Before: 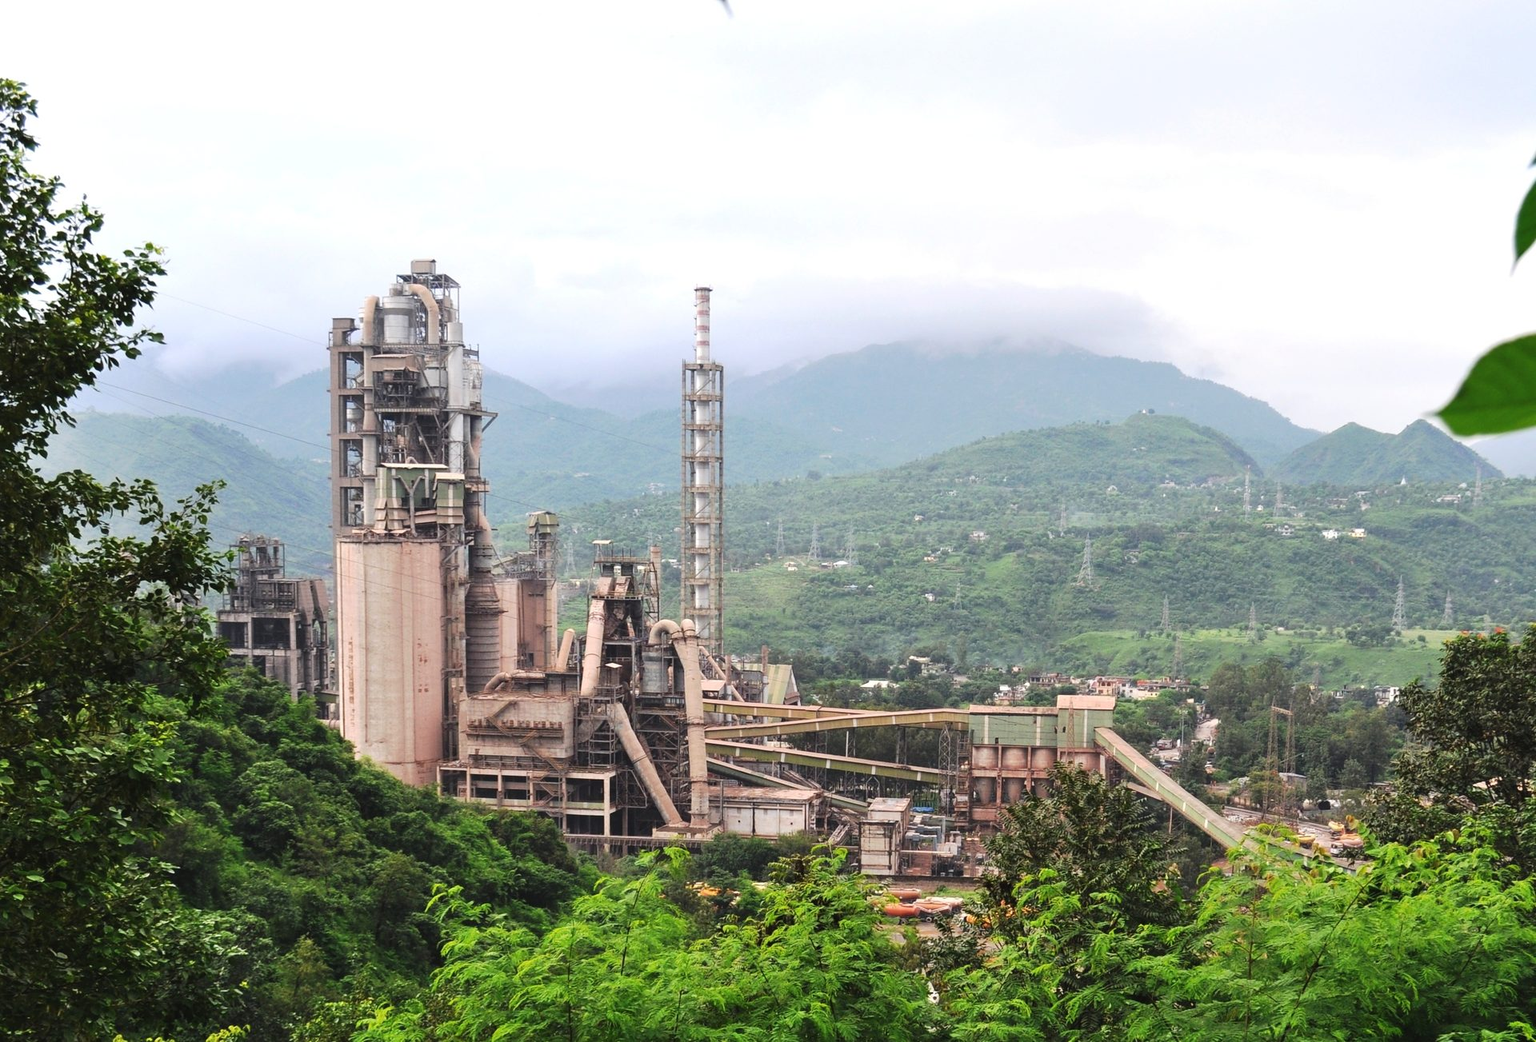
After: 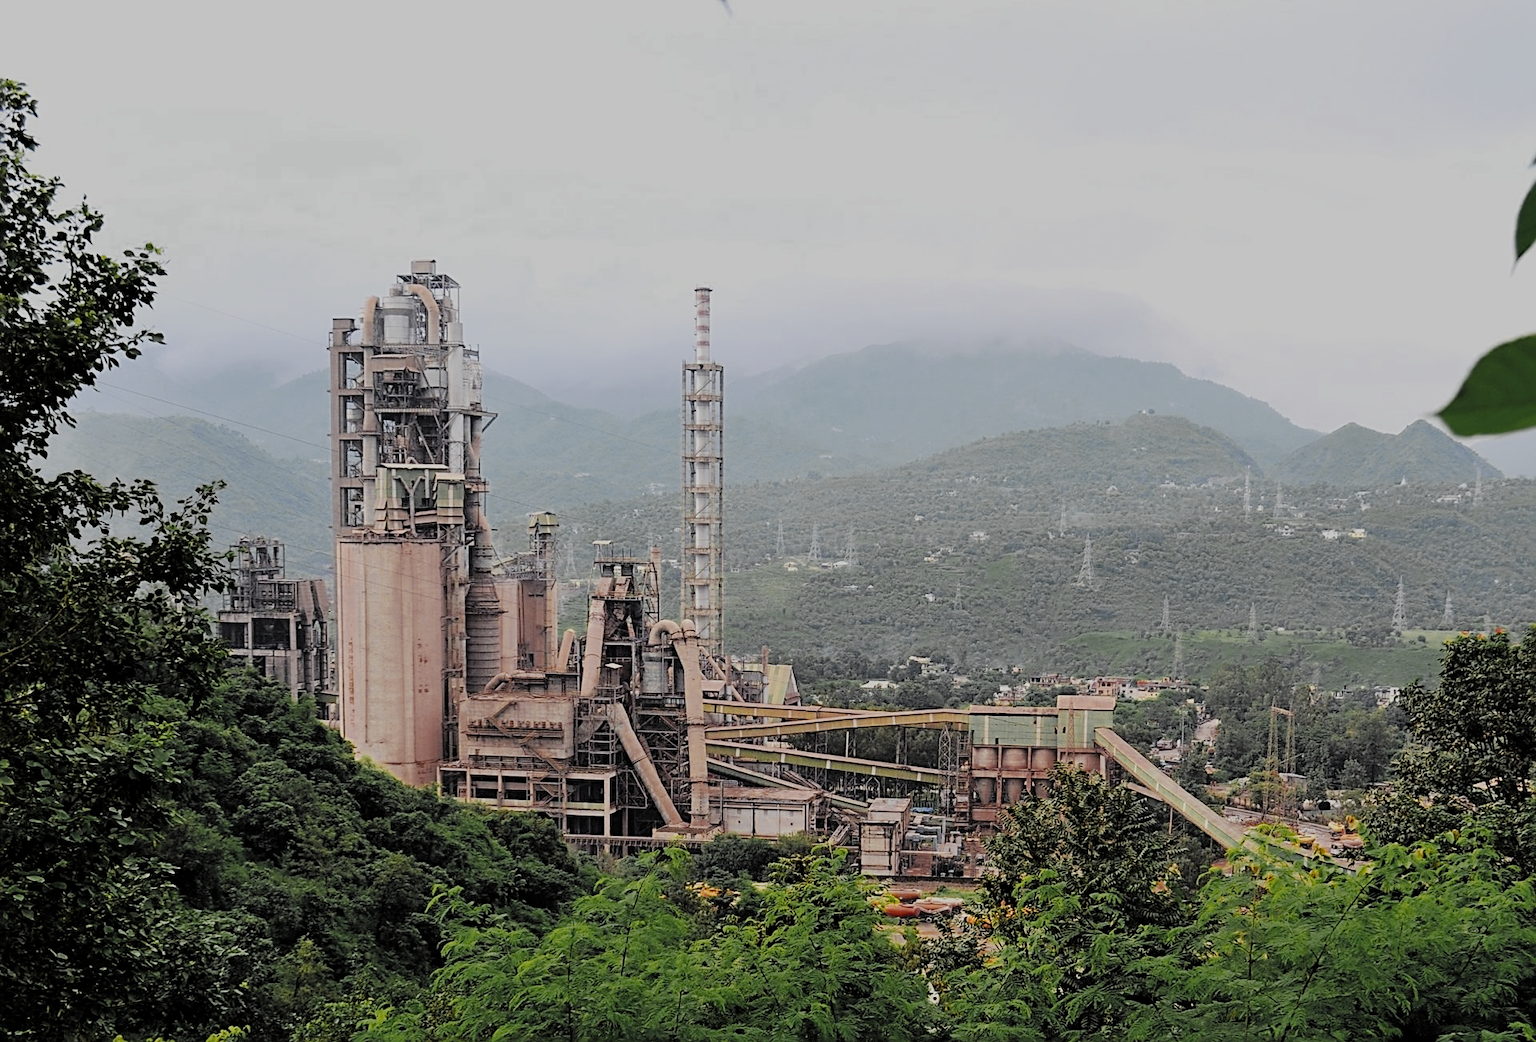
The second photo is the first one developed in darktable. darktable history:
sharpen: radius 2.695, amount 0.67
color zones: curves: ch0 [(0.035, 0.242) (0.25, 0.5) (0.384, 0.214) (0.488, 0.255) (0.75, 0.5)]; ch1 [(0.063, 0.379) (0.25, 0.5) (0.354, 0.201) (0.489, 0.085) (0.729, 0.271)]; ch2 [(0.25, 0.5) (0.38, 0.517) (0.442, 0.51) (0.735, 0.456)]
filmic rgb: middle gray luminance 17.85%, black relative exposure -7.5 EV, white relative exposure 8.47 EV, target black luminance 0%, hardness 2.23, latitude 17.53%, contrast 0.885, highlights saturation mix 5.22%, shadows ↔ highlights balance 10.43%, color science v4 (2020), iterations of high-quality reconstruction 10
